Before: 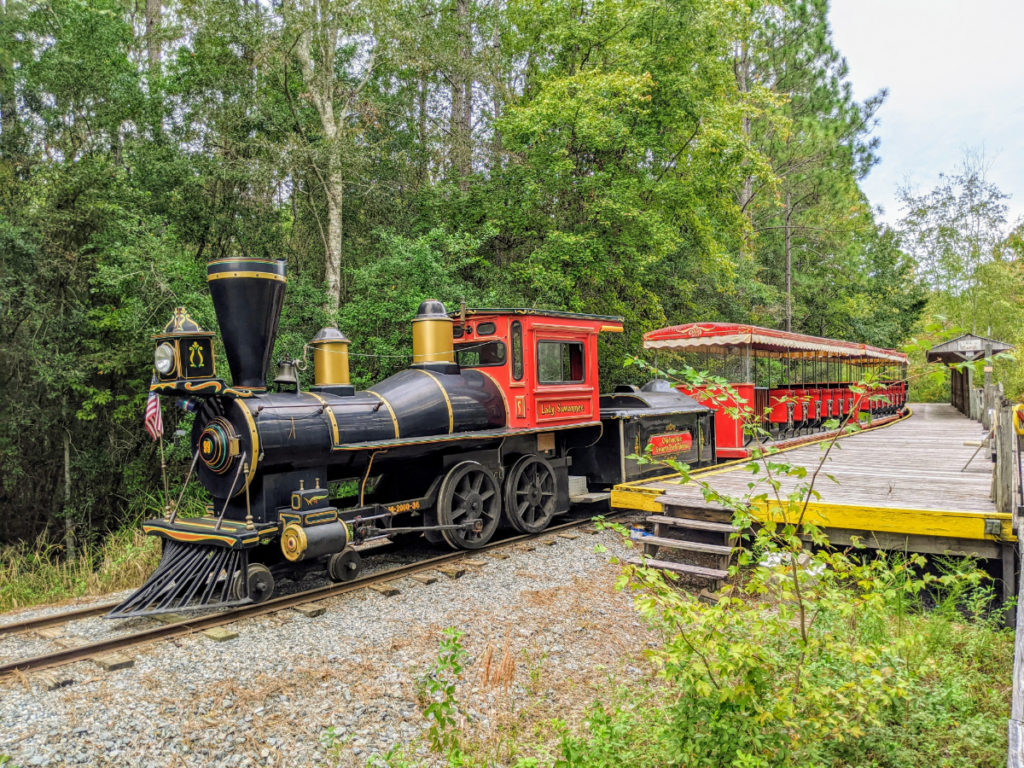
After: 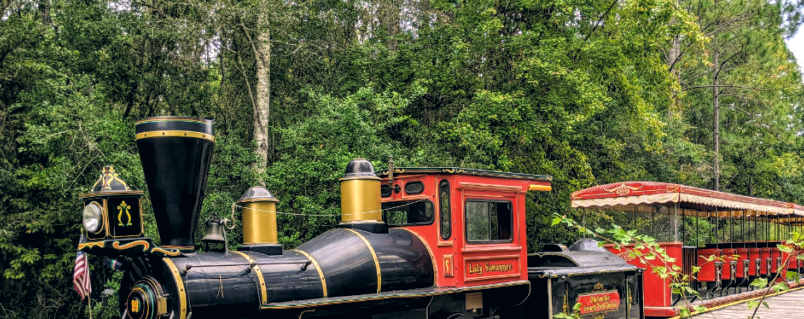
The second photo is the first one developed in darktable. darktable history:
crop: left 7.036%, top 18.398%, right 14.379%, bottom 40.043%
color correction: highlights a* 5.38, highlights b* 5.3, shadows a* -4.26, shadows b* -5.11
levels: levels [0.116, 0.574, 1]
exposure: exposure 0.3 EV, compensate highlight preservation false
